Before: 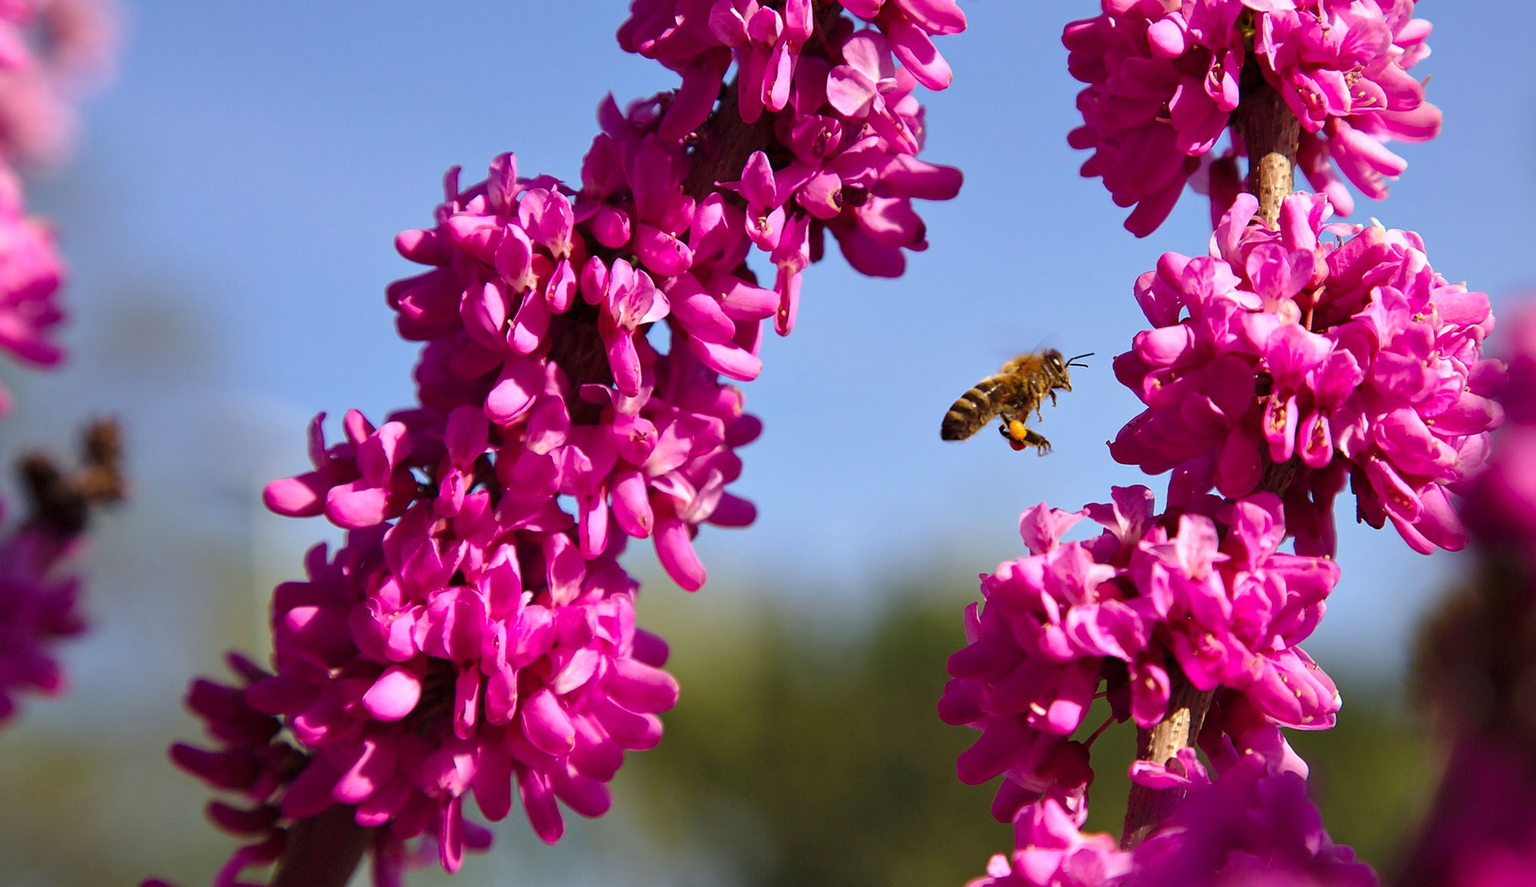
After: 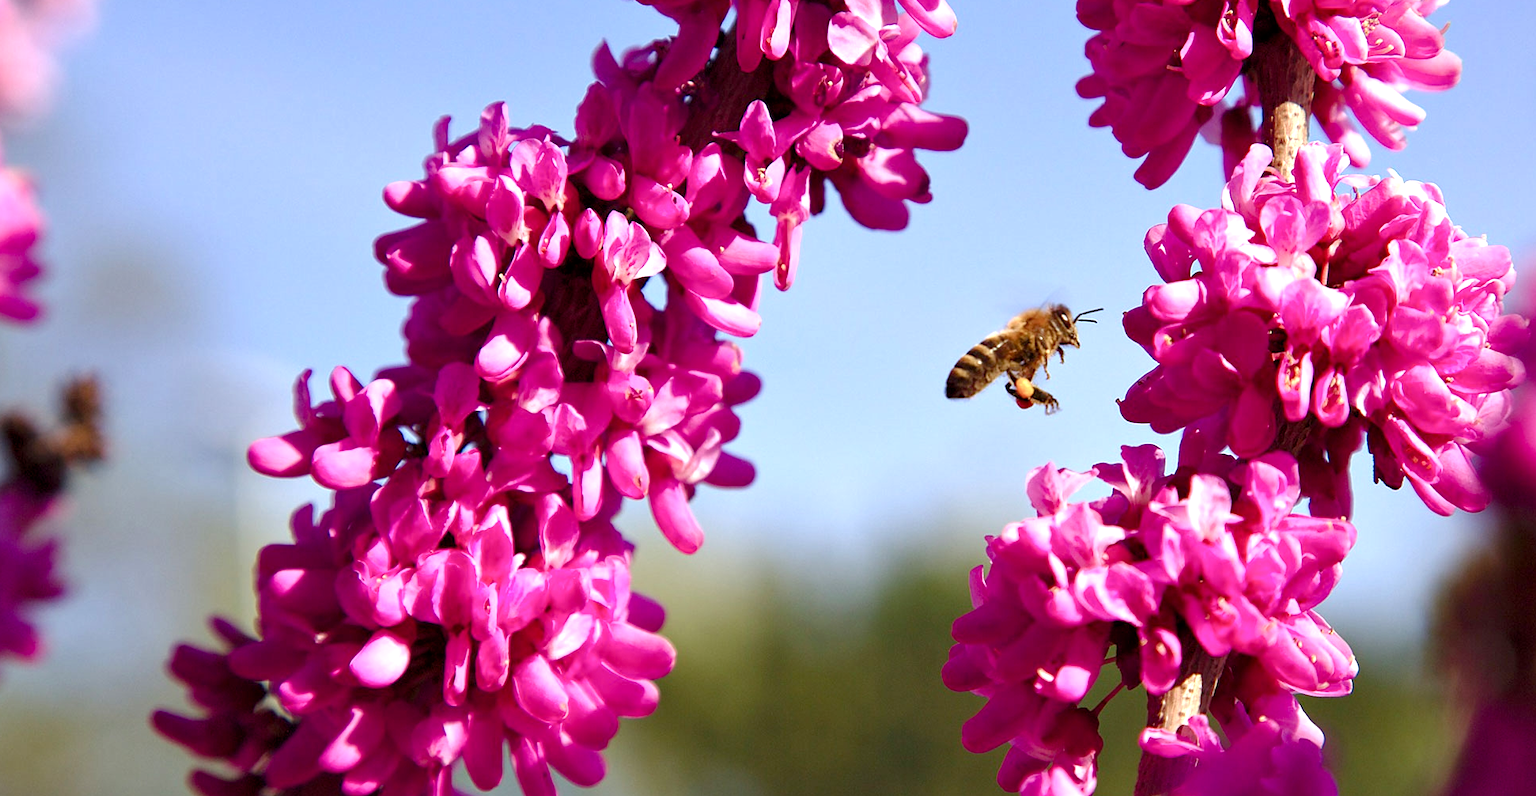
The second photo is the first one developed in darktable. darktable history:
exposure: black level correction 0.001, exposure 0.675 EV, compensate highlight preservation false
color balance rgb: perceptual saturation grading › global saturation 20%, perceptual saturation grading › highlights -25%, perceptual saturation grading › shadows 25%
color balance: input saturation 80.07%
crop: left 1.507%, top 6.147%, right 1.379%, bottom 6.637%
